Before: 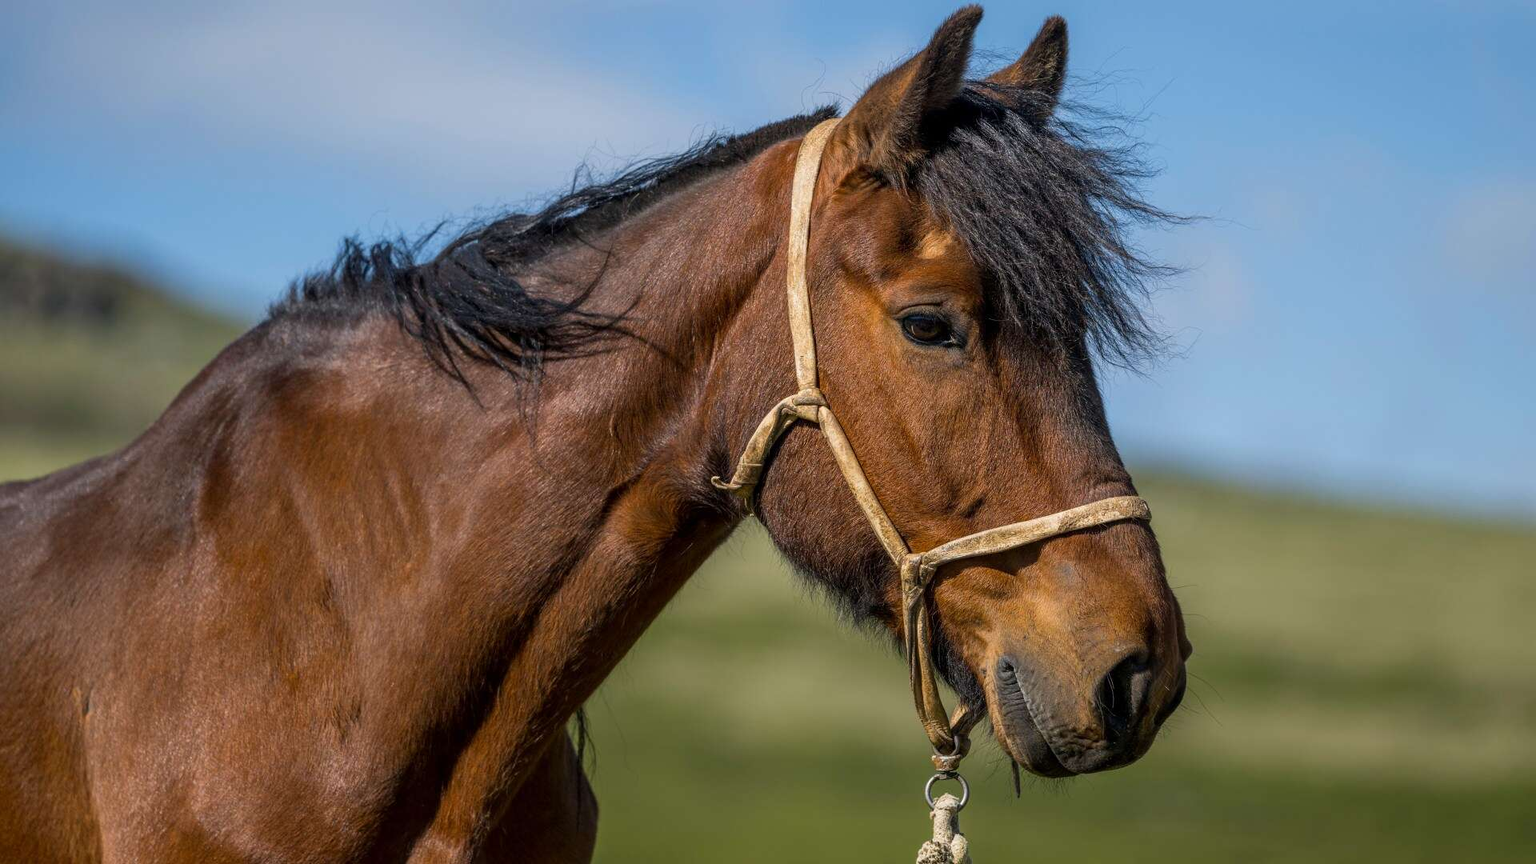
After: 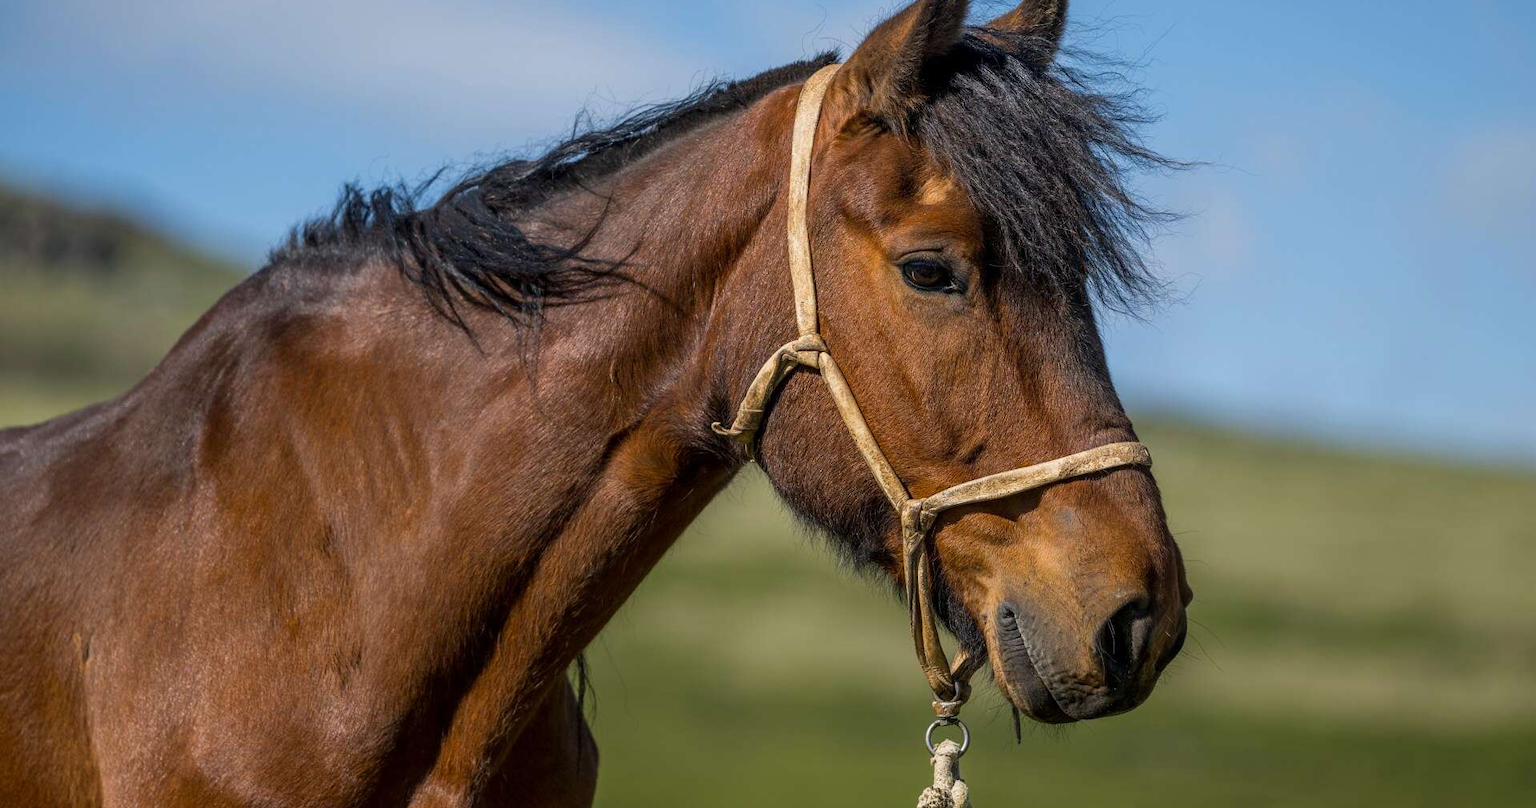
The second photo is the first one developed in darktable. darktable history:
crop and rotate: top 6.439%
